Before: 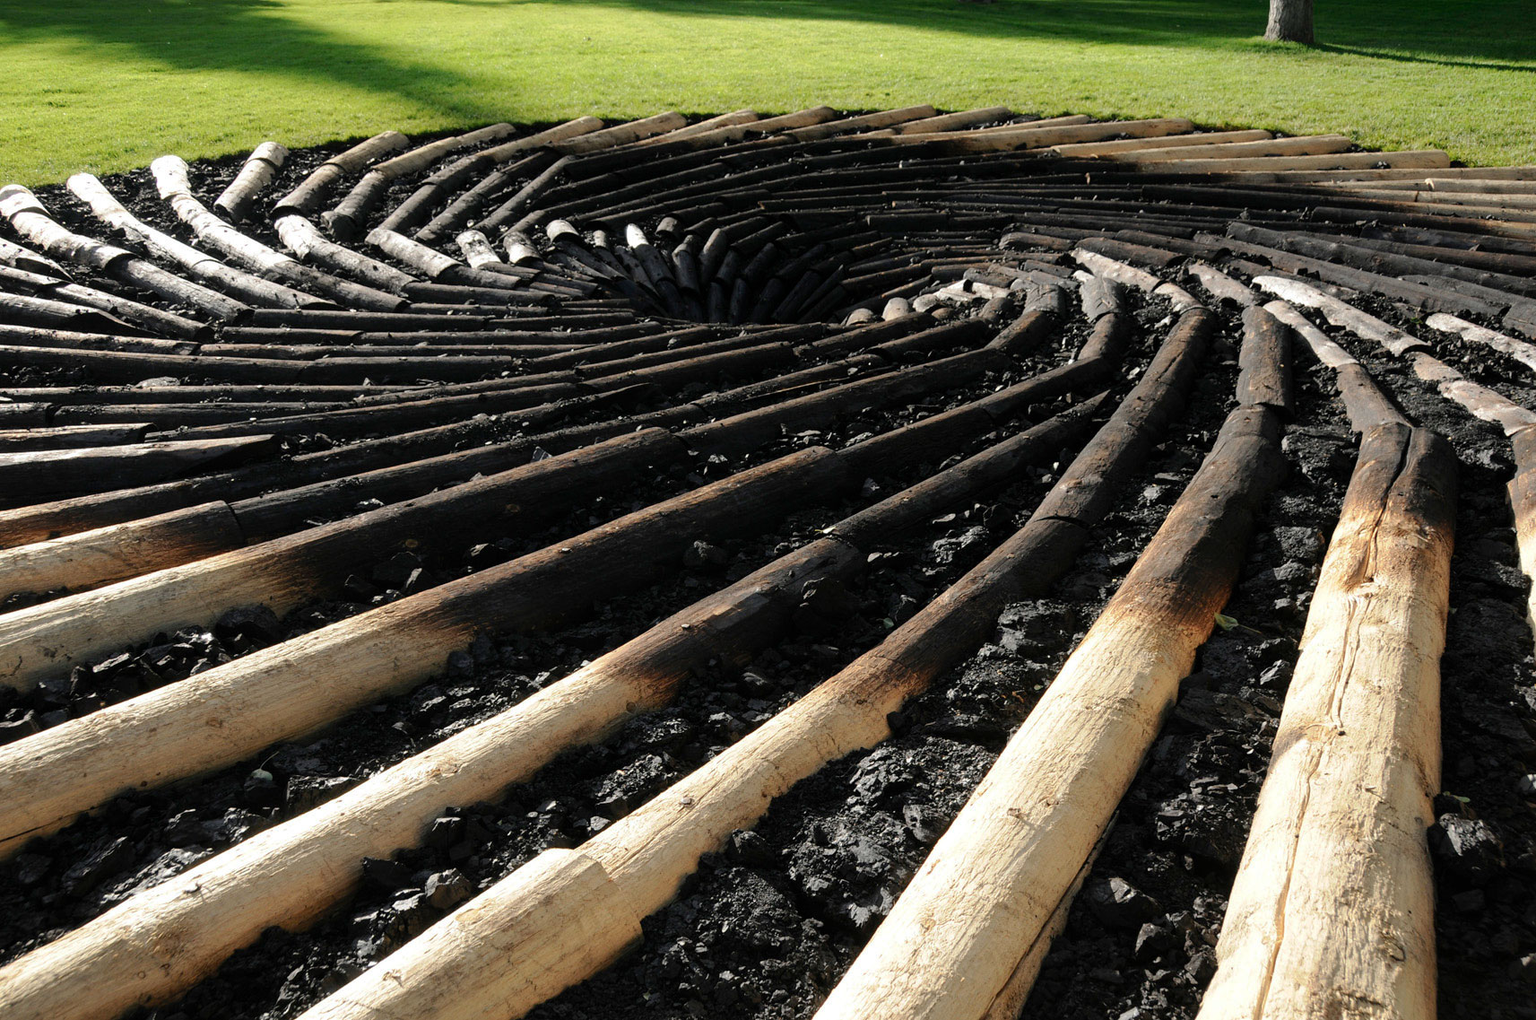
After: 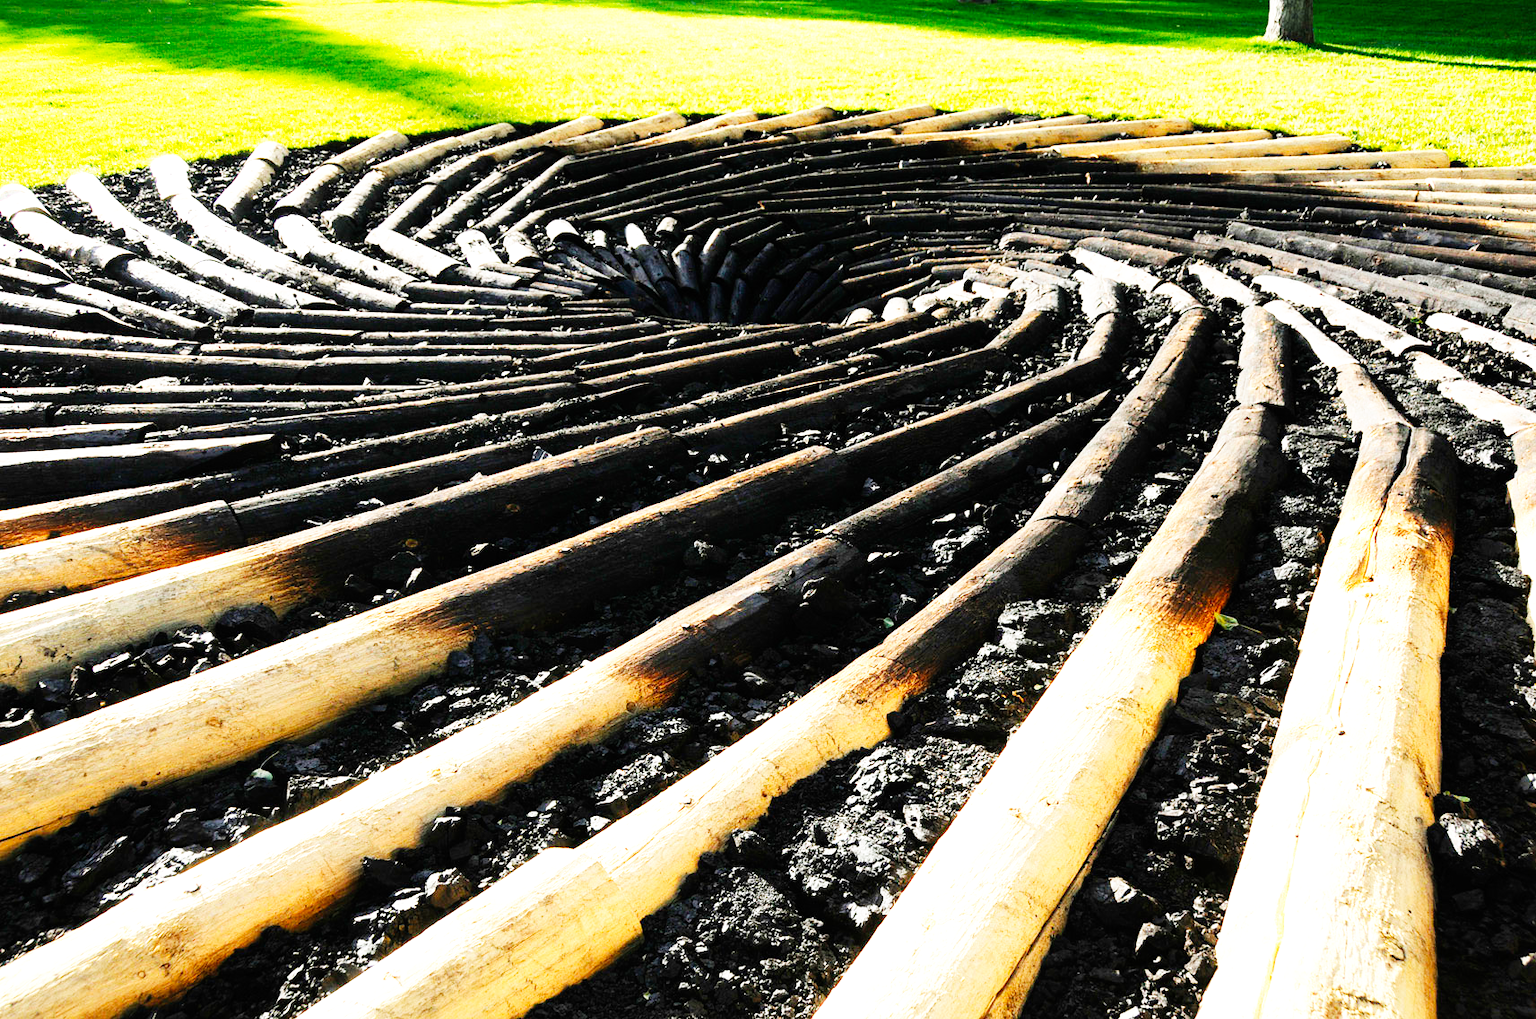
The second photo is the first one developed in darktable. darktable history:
exposure: exposure 0.921 EV, compensate highlight preservation false
color balance rgb: perceptual saturation grading › global saturation 20%, global vibrance 20%
base curve: curves: ch0 [(0, 0) (0.007, 0.004) (0.027, 0.03) (0.046, 0.07) (0.207, 0.54) (0.442, 0.872) (0.673, 0.972) (1, 1)], preserve colors none
